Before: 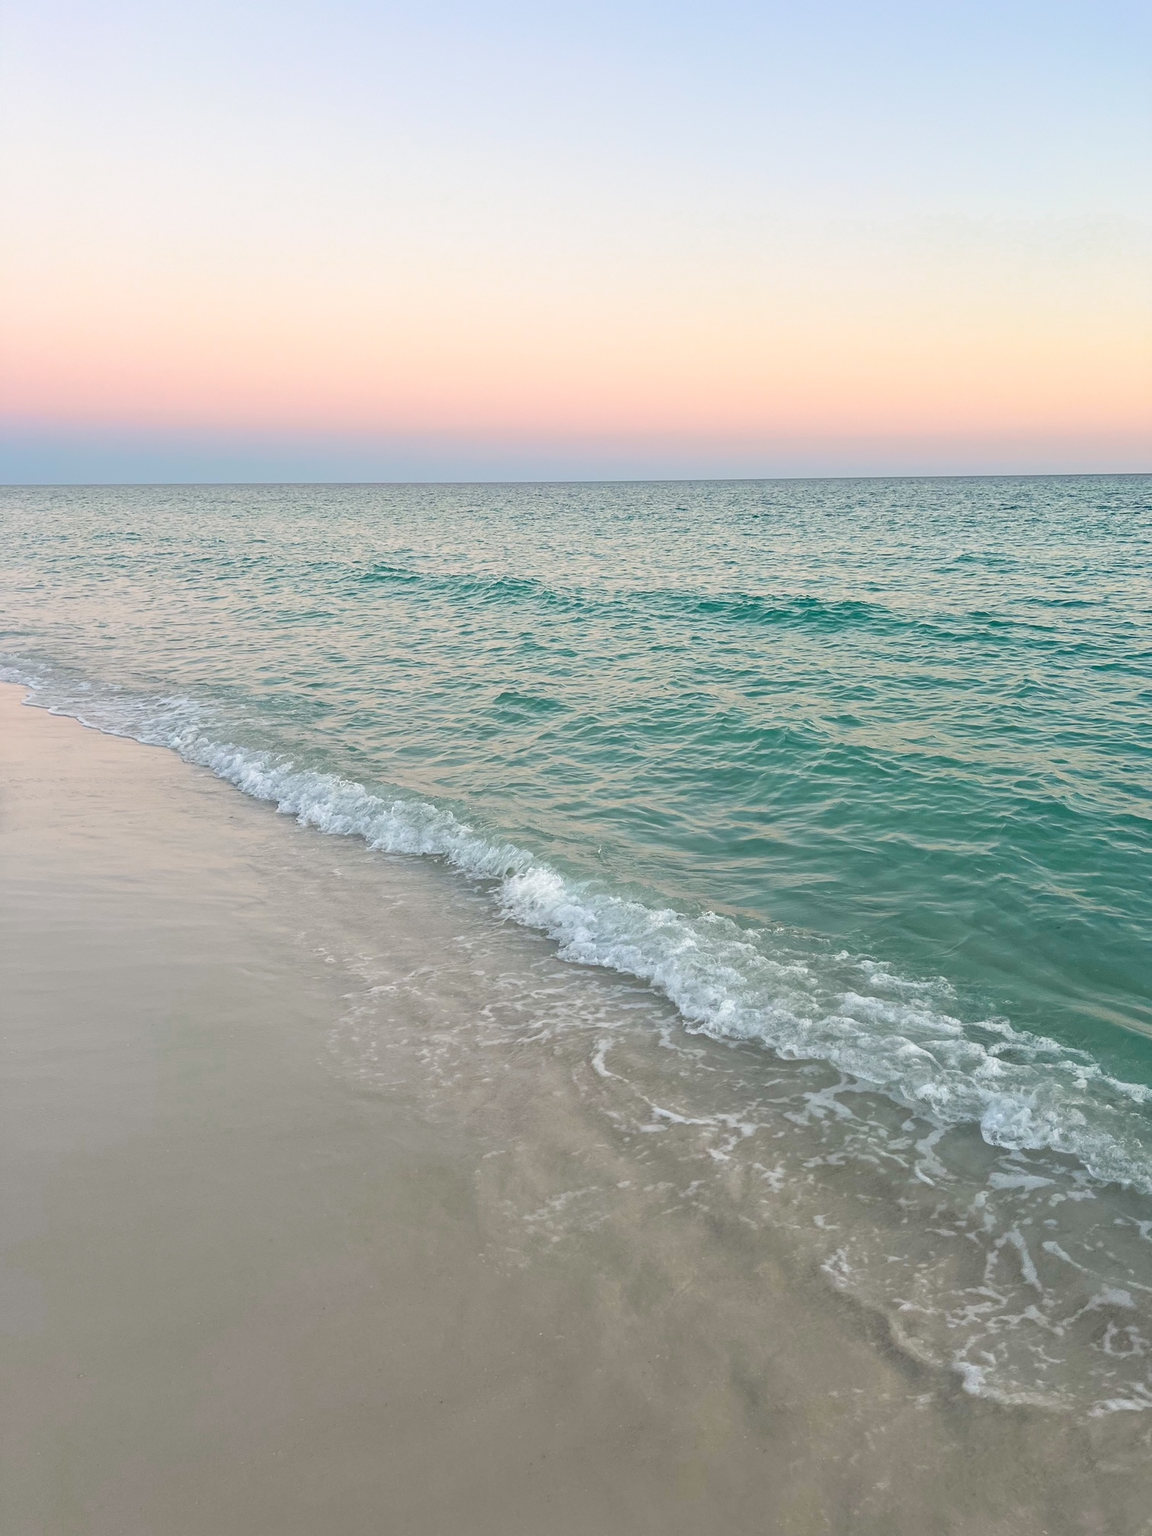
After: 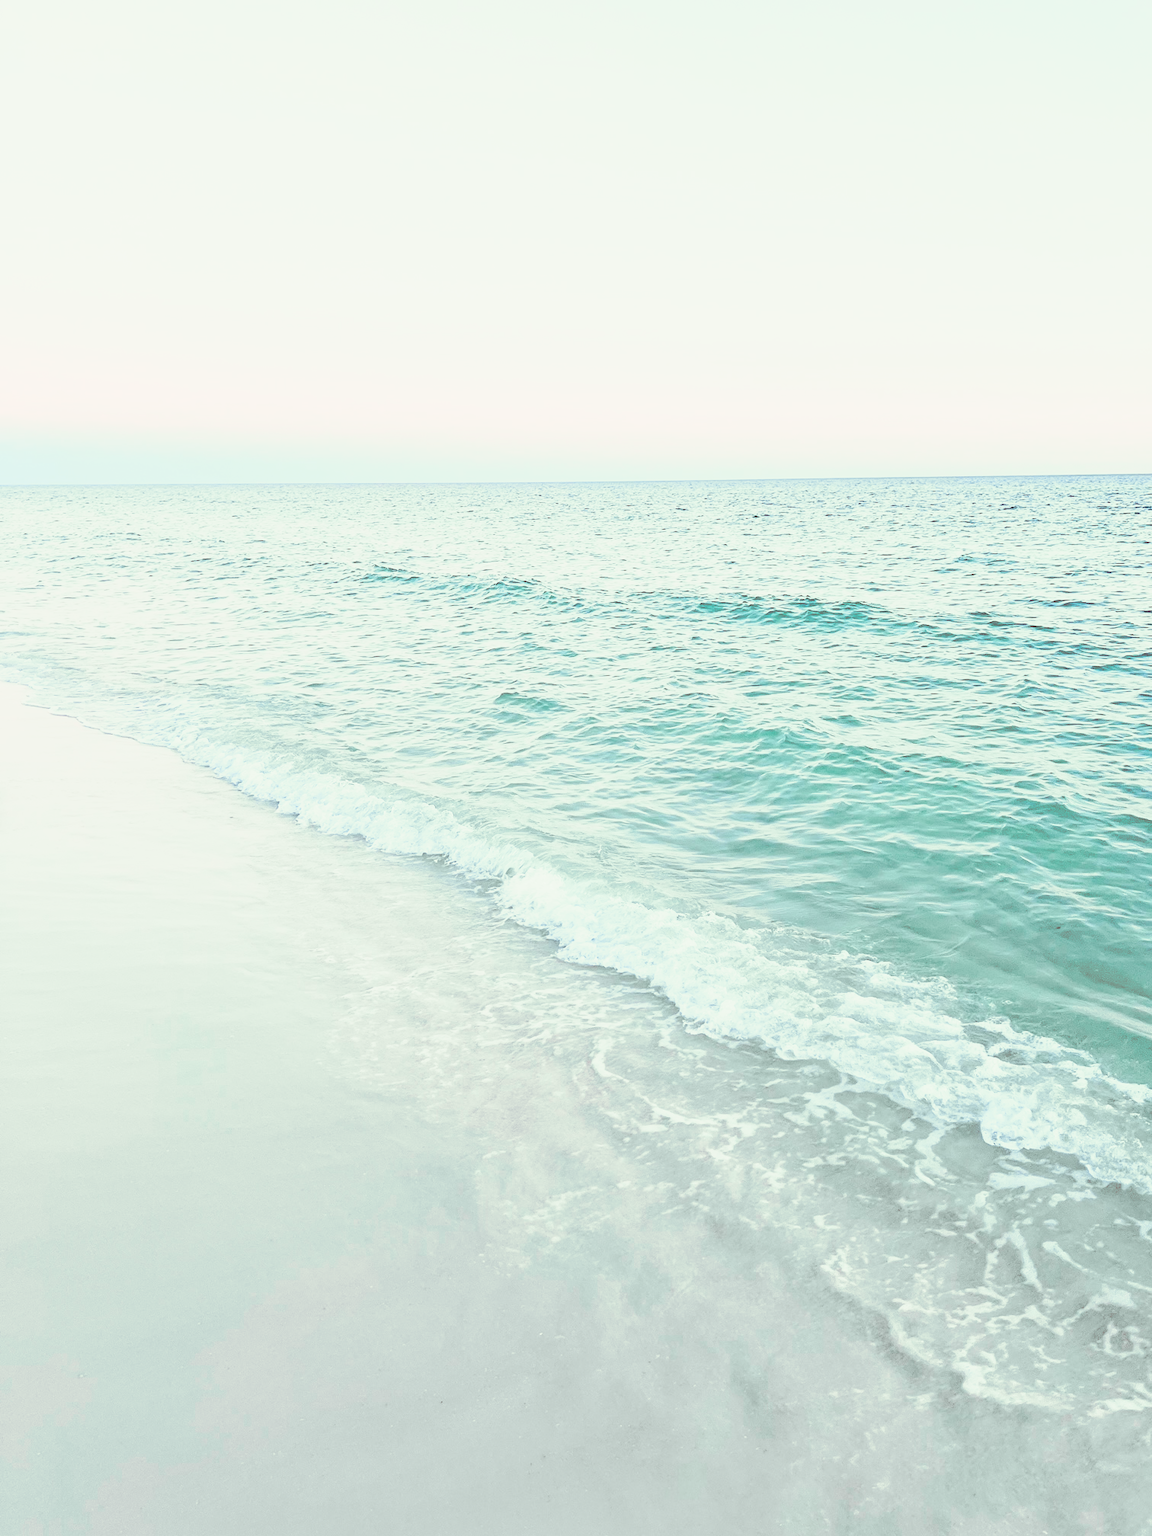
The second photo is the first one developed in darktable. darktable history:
split-toning: on, module defaults
tone curve: curves: ch0 [(0, 0.026) (0.172, 0.194) (0.398, 0.437) (0.469, 0.544) (0.612, 0.741) (0.845, 0.926) (1, 0.968)]; ch1 [(0, 0) (0.437, 0.453) (0.472, 0.467) (0.502, 0.502) (0.531, 0.546) (0.574, 0.583) (0.617, 0.64) (0.699, 0.749) (0.859, 0.919) (1, 1)]; ch2 [(0, 0) (0.33, 0.301) (0.421, 0.443) (0.476, 0.502) (0.511, 0.504) (0.553, 0.553) (0.595, 0.586) (0.664, 0.664) (1, 1)], color space Lab, independent channels, preserve colors none
color calibration: illuminant F (fluorescent), F source F9 (Cool White Deluxe 4150 K) – high CRI, x 0.374, y 0.373, temperature 4158.34 K
base curve: curves: ch0 [(0, 0) (0.028, 0.03) (0.121, 0.232) (0.46, 0.748) (0.859, 0.968) (1, 1)], preserve colors none
